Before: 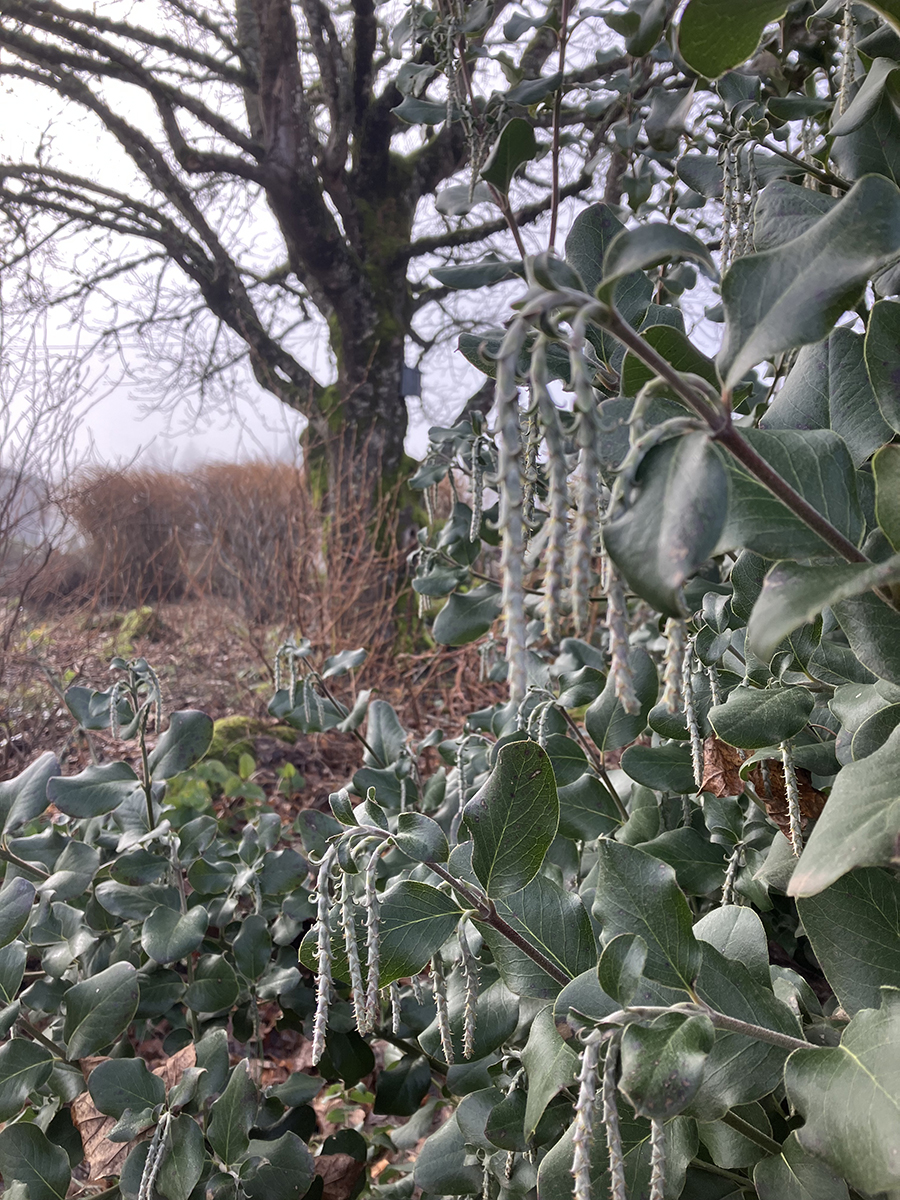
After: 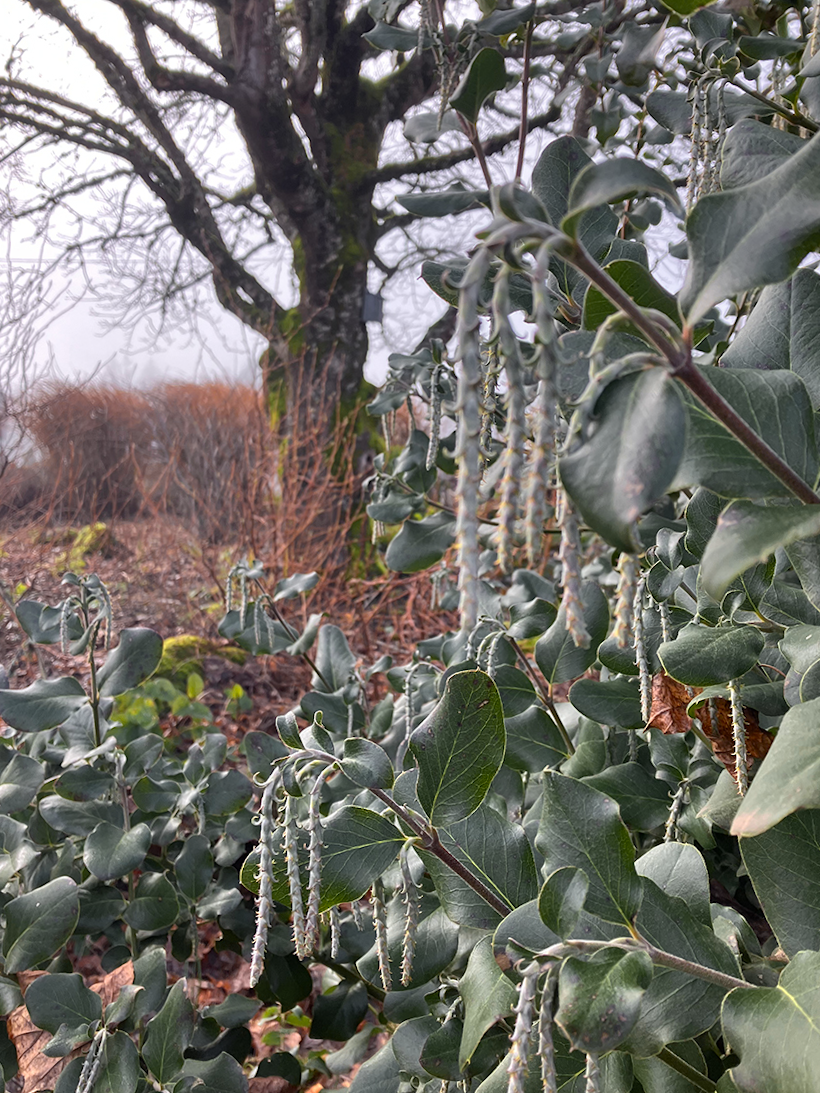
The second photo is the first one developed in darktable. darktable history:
crop and rotate: angle -2.04°, left 3.077%, top 4.036%, right 1.432%, bottom 0.575%
shadows and highlights: shadows 2.67, highlights -18.81, soften with gaussian
color zones: curves: ch0 [(0, 0.511) (0.143, 0.531) (0.286, 0.56) (0.429, 0.5) (0.571, 0.5) (0.714, 0.5) (0.857, 0.5) (1, 0.5)]; ch1 [(0, 0.525) (0.143, 0.705) (0.286, 0.715) (0.429, 0.35) (0.571, 0.35) (0.714, 0.35) (0.857, 0.4) (1, 0.4)]; ch2 [(0, 0.572) (0.143, 0.512) (0.286, 0.473) (0.429, 0.45) (0.571, 0.5) (0.714, 0.5) (0.857, 0.518) (1, 0.518)]
